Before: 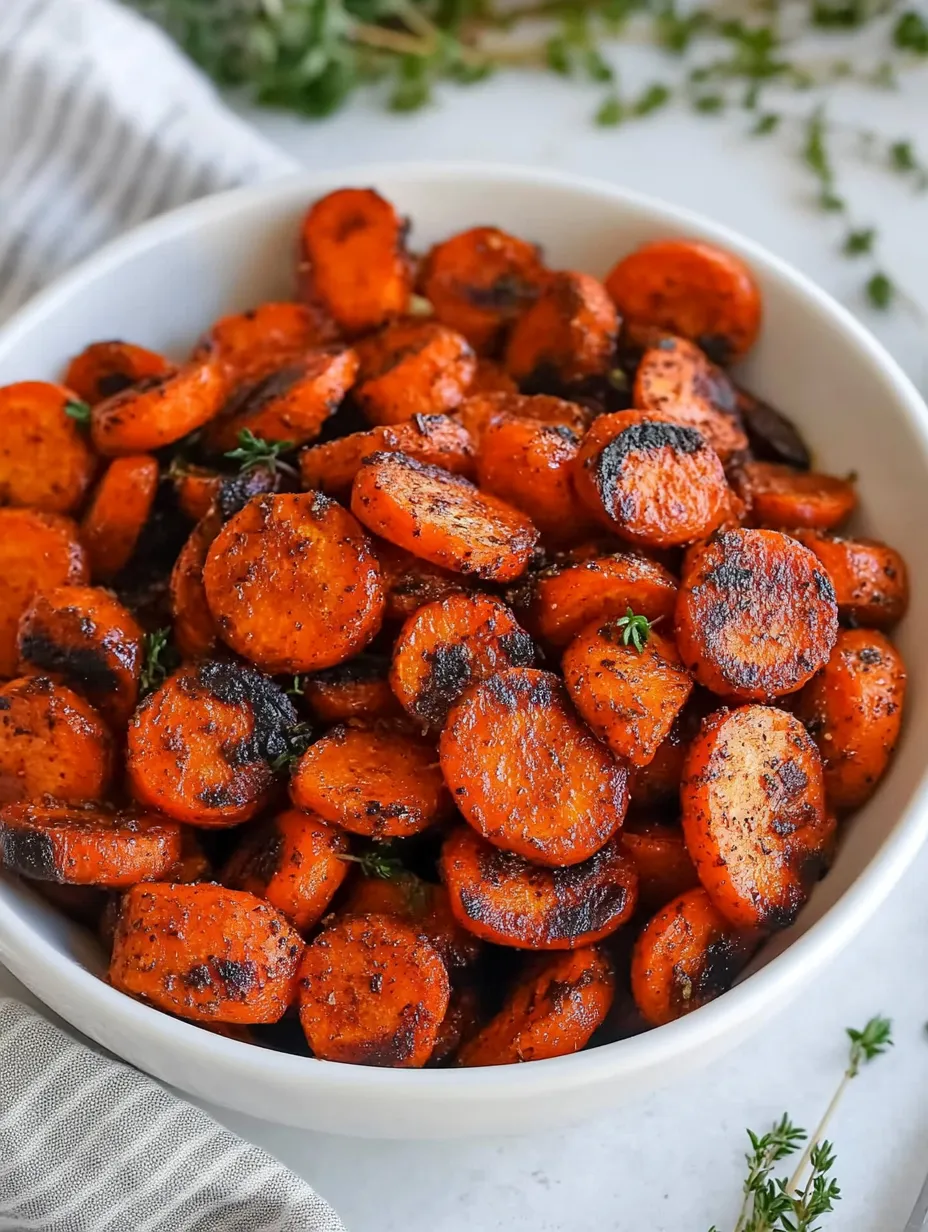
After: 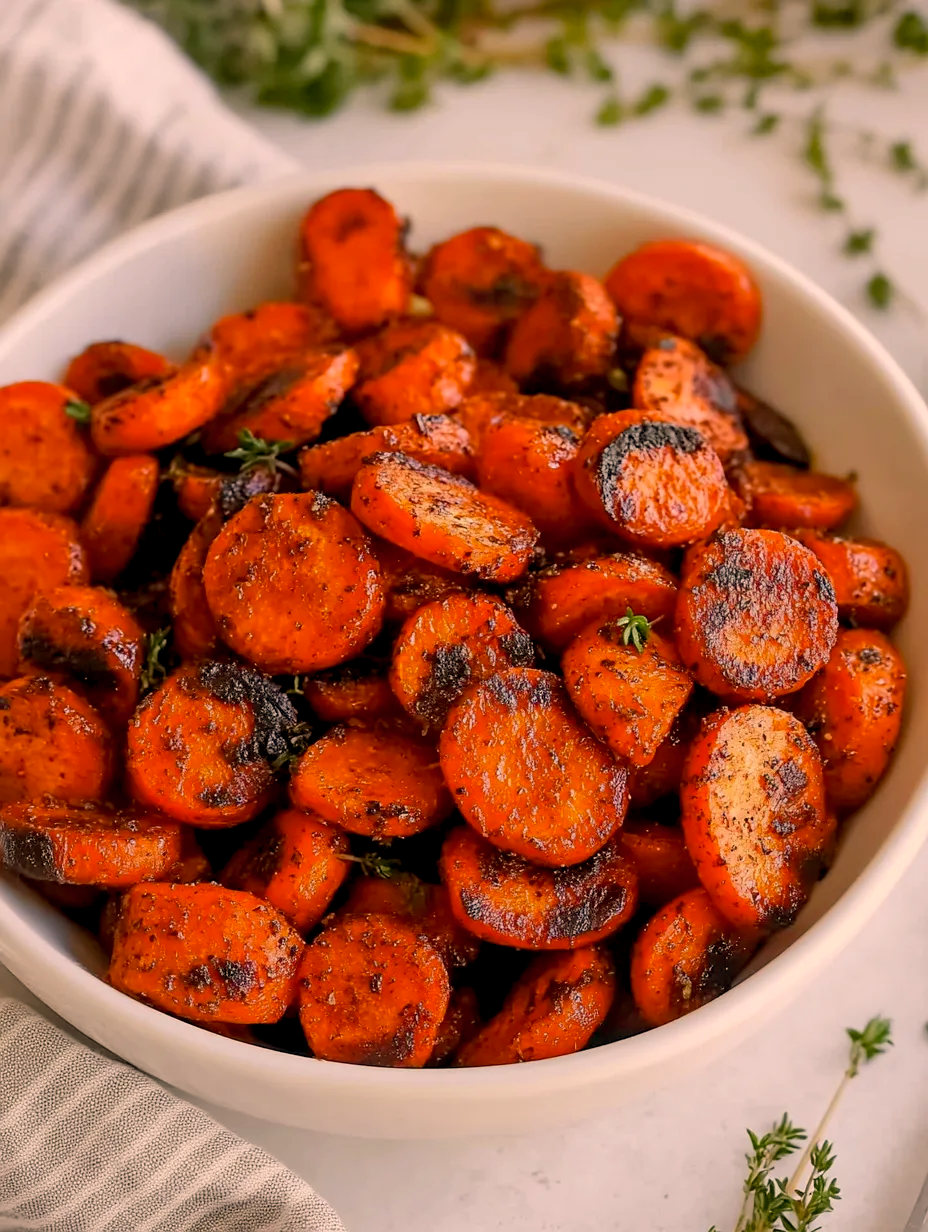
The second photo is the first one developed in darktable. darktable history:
exposure: black level correction 0.006, exposure -0.226 EV, compensate highlight preservation false
color balance rgb: shadows lift › luminance -5%, shadows lift › chroma 1.1%, shadows lift › hue 219°, power › luminance 10%, power › chroma 2.83%, power › hue 60°, highlights gain › chroma 4.52%, highlights gain › hue 33.33°, saturation formula JzAzBz (2021)
